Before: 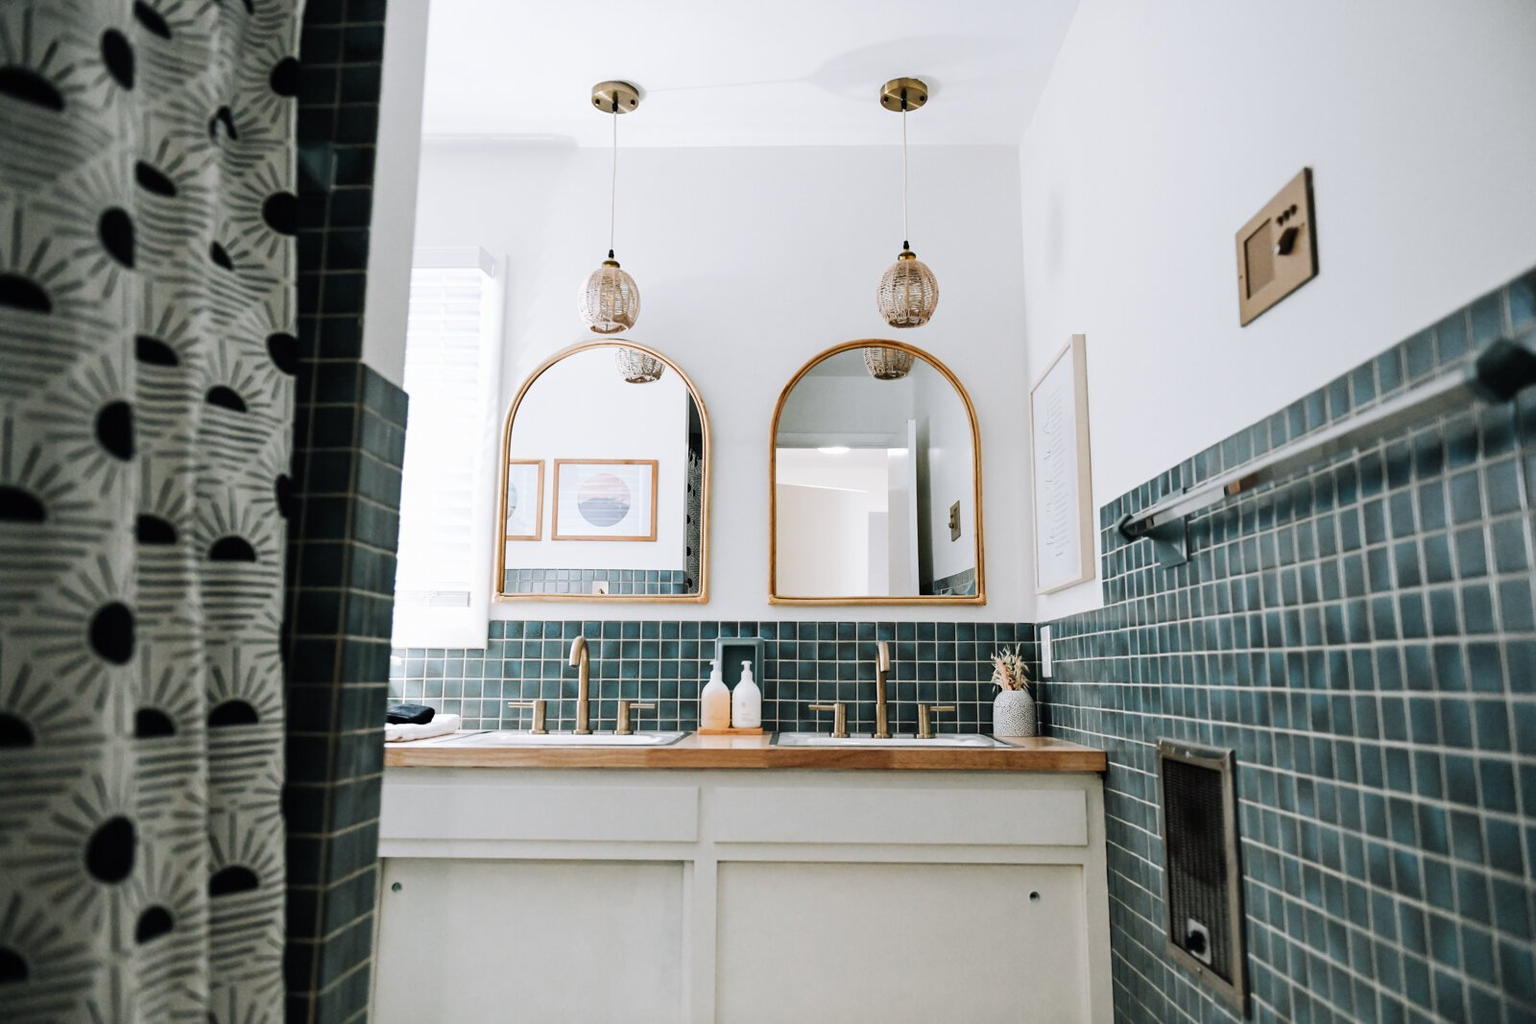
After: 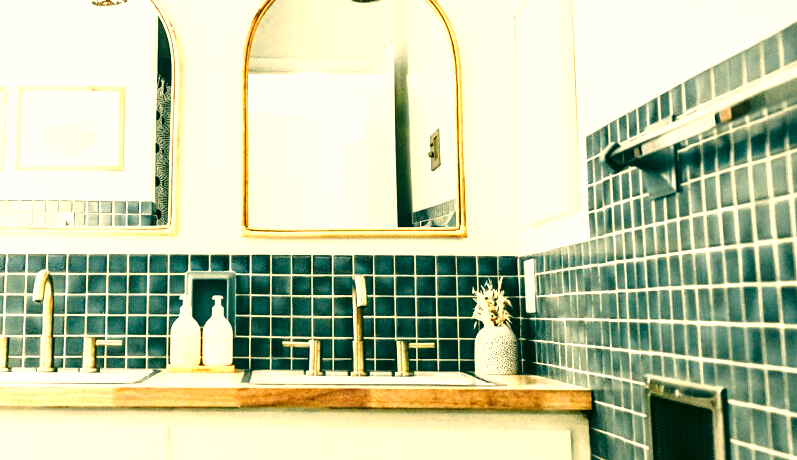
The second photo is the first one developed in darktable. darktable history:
local contrast: on, module defaults
color zones: curves: ch0 [(0.018, 0.548) (0.224, 0.64) (0.425, 0.447) (0.675, 0.575) (0.732, 0.579)]; ch1 [(0.066, 0.487) (0.25, 0.5) (0.404, 0.43) (0.75, 0.421) (0.956, 0.421)]; ch2 [(0.044, 0.561) (0.215, 0.465) (0.399, 0.544) (0.465, 0.548) (0.614, 0.447) (0.724, 0.43) (0.882, 0.623) (0.956, 0.632)]
crop: left 35.062%, top 36.916%, right 15.072%, bottom 19.944%
base curve: curves: ch0 [(0, 0) (0.028, 0.03) (0.105, 0.232) (0.387, 0.748) (0.754, 0.968) (1, 1)], preserve colors none
color correction: highlights a* 5.66, highlights b* 33.27, shadows a* -26.21, shadows b* 3.77
